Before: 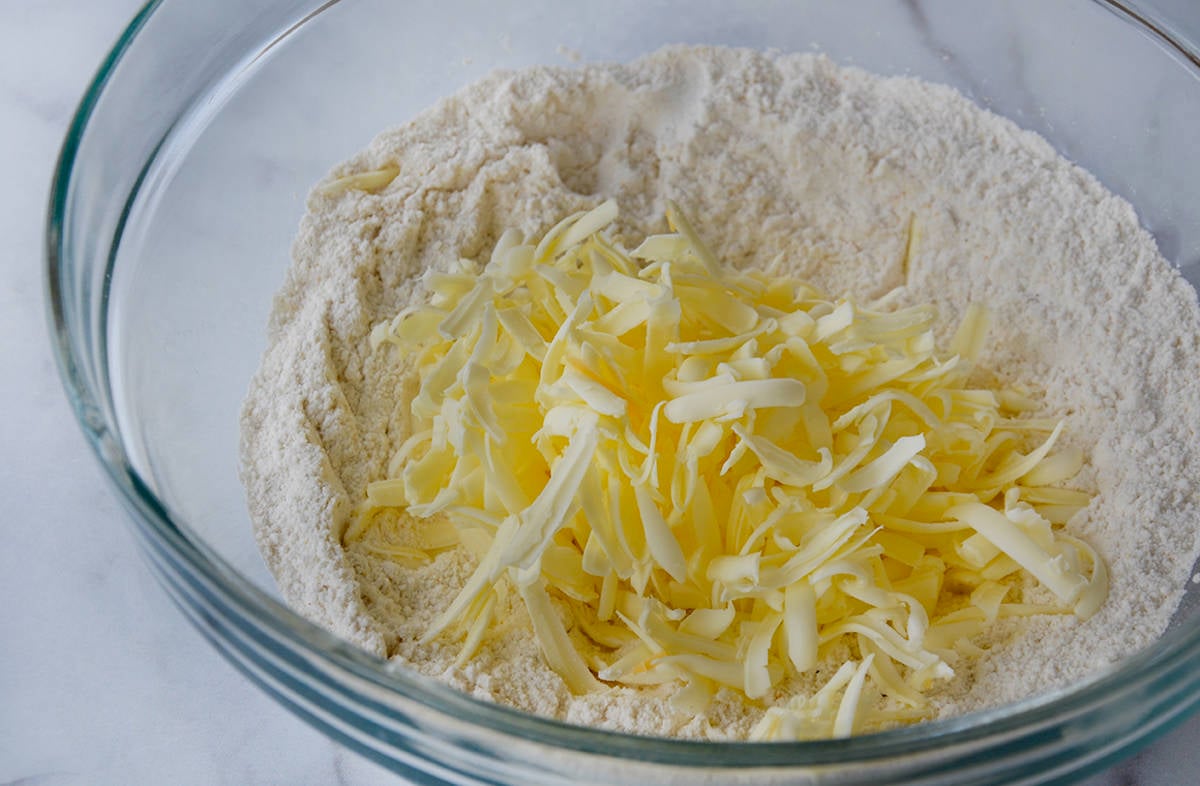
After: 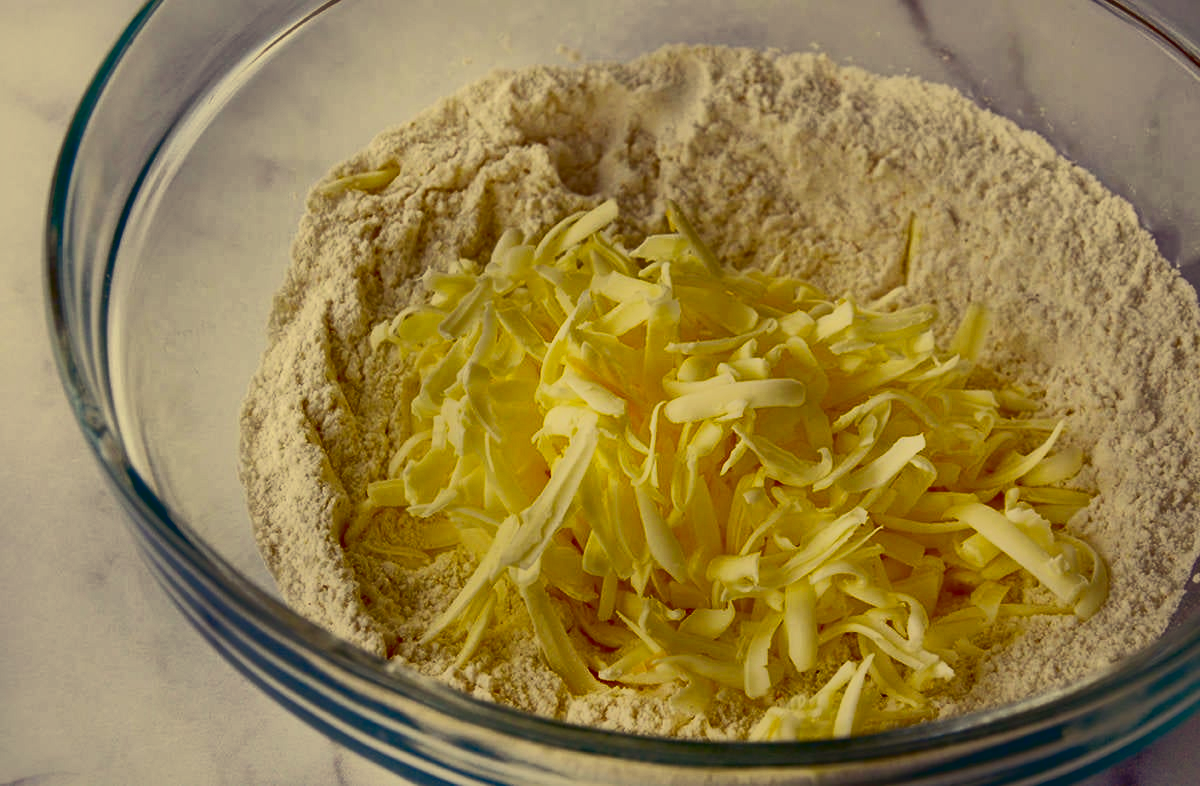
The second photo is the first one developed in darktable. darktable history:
tone curve: curves: ch0 [(0, 0) (0.003, 0.014) (0.011, 0.019) (0.025, 0.026) (0.044, 0.037) (0.069, 0.053) (0.1, 0.083) (0.136, 0.121) (0.177, 0.163) (0.224, 0.22) (0.277, 0.281) (0.335, 0.354) (0.399, 0.436) (0.468, 0.526) (0.543, 0.612) (0.623, 0.706) (0.709, 0.79) (0.801, 0.858) (0.898, 0.925) (1, 1)], color space Lab, independent channels, preserve colors none
base curve: curves: ch0 [(0, 0) (0.666, 0.806) (1, 1)], preserve colors none
haze removal: adaptive false
shadows and highlights: shadows 59.23, highlights -60.06
contrast brightness saturation: brightness -0.524
color correction: highlights a* -0.474, highlights b* 39.99, shadows a* 9.9, shadows b* -0.718
